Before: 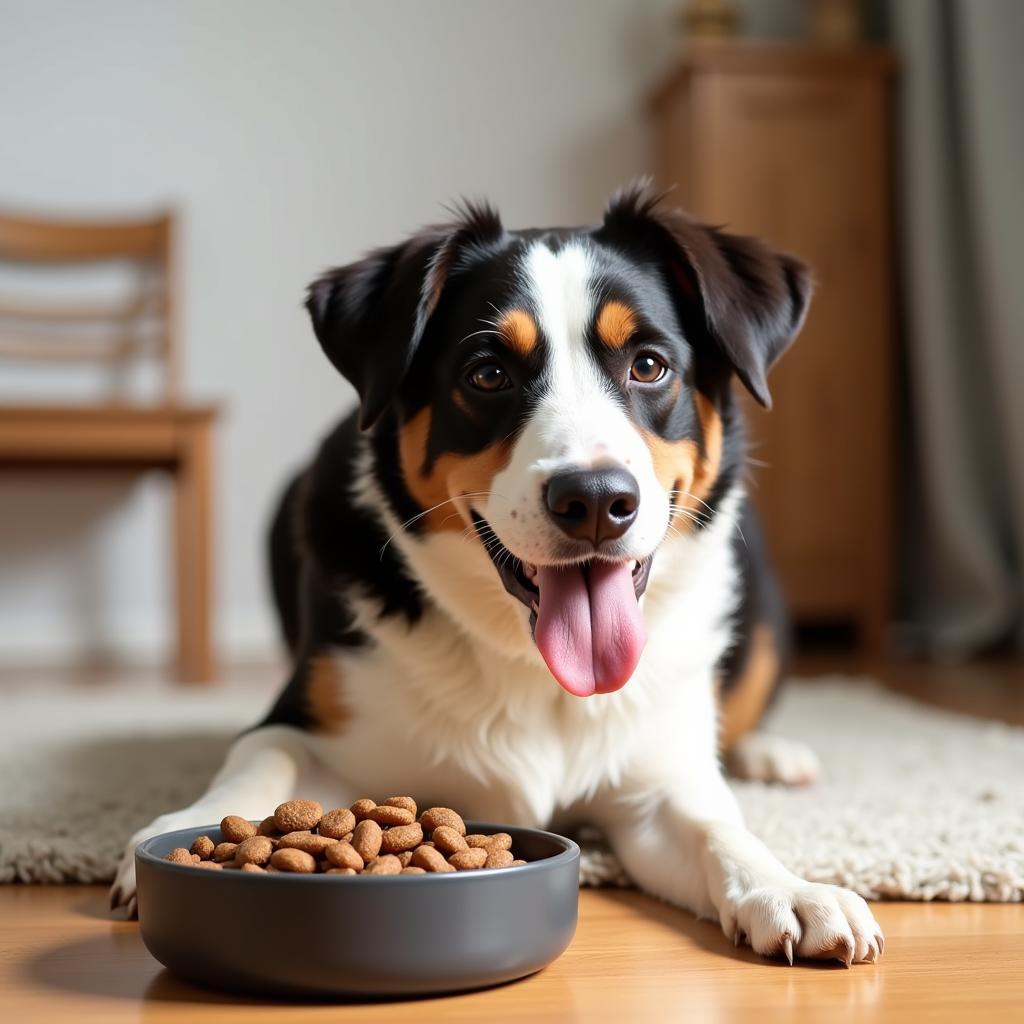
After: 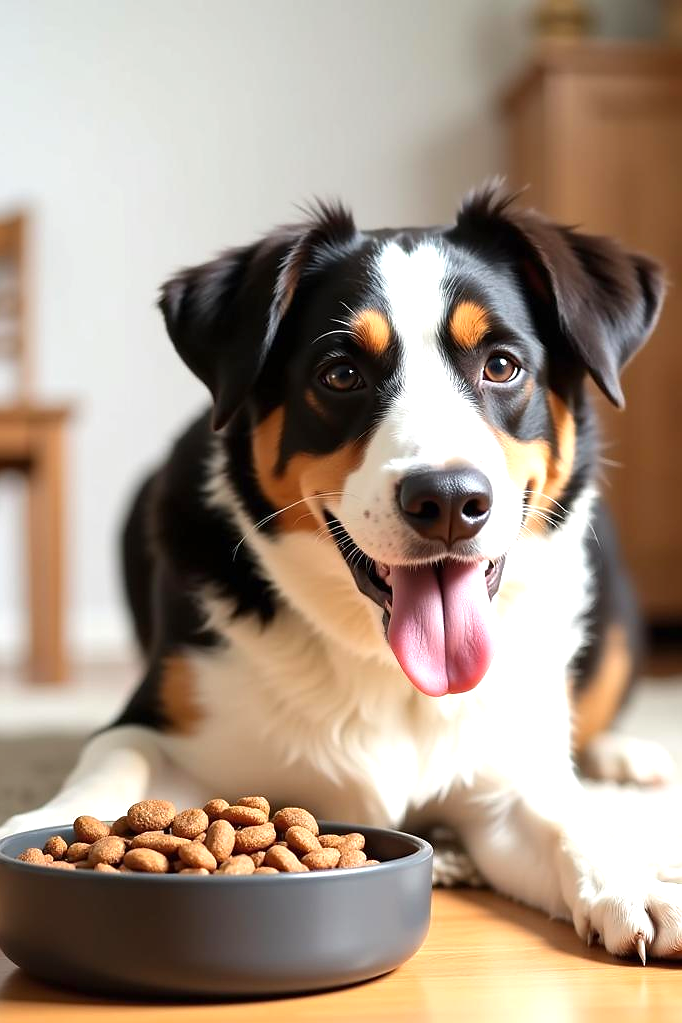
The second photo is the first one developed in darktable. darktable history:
sharpen: radius 0.999, threshold 1.034
crop and rotate: left 14.403%, right 18.926%
exposure: exposure 0.608 EV, compensate highlight preservation false
